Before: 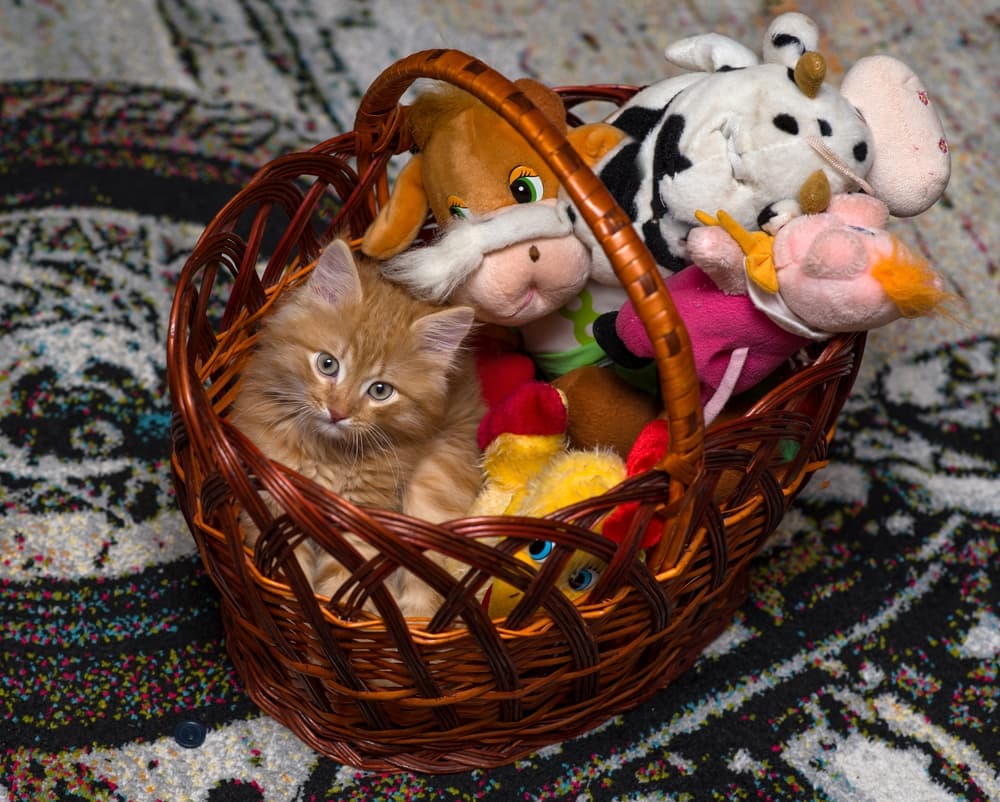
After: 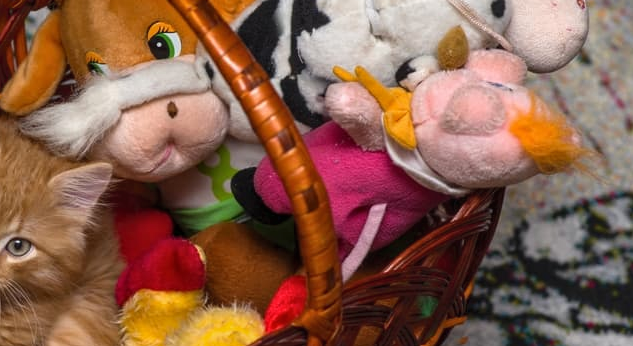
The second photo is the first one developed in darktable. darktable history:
local contrast: detail 110%
shadows and highlights: shadows 62.84, white point adjustment 0.519, highlights -33.79, compress 84.14%
crop: left 36.289%, top 18.007%, right 0.338%, bottom 38.827%
